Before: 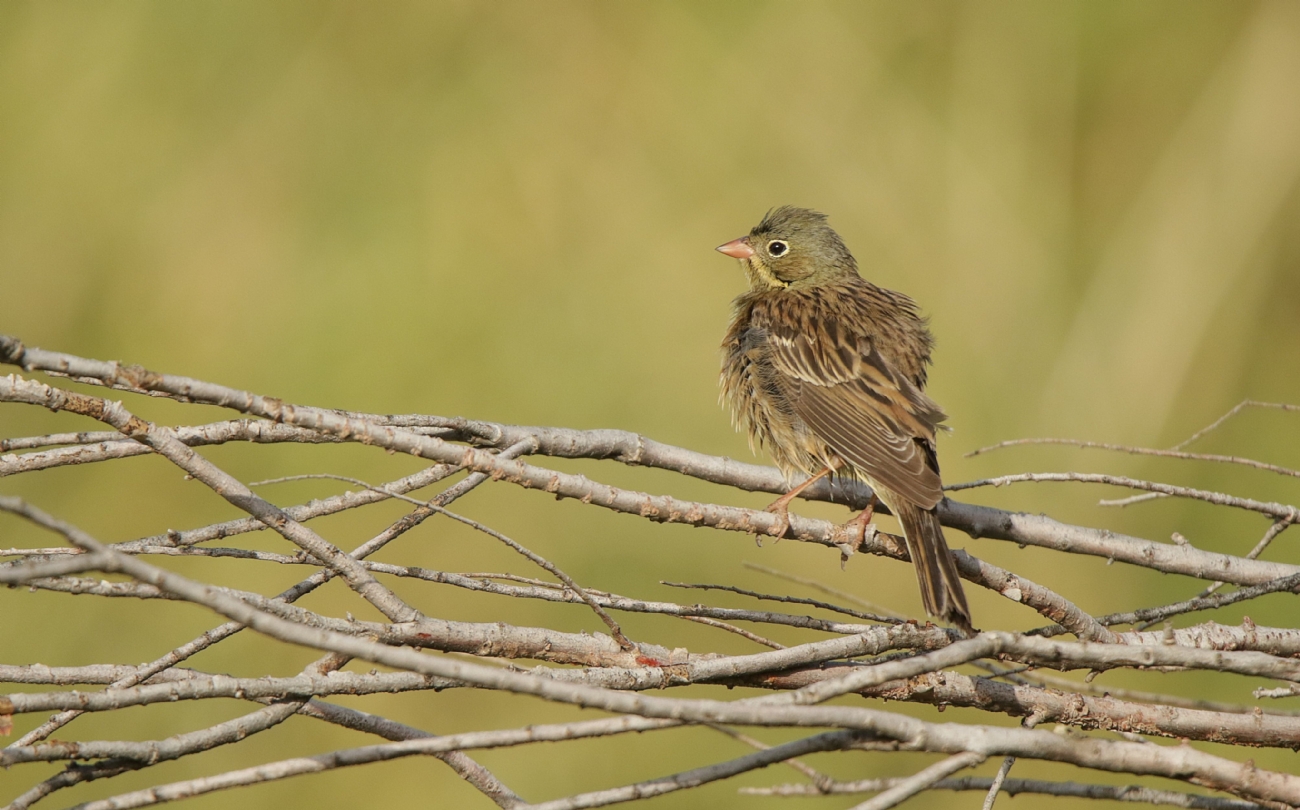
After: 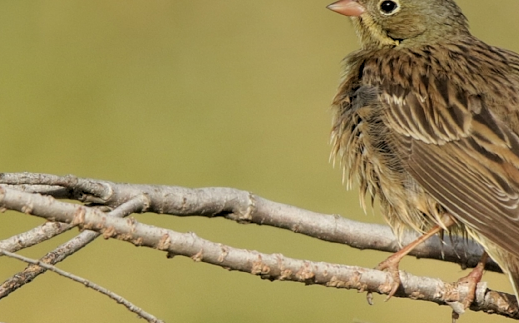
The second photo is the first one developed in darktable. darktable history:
crop: left 30%, top 30%, right 30%, bottom 30%
rgb levels: levels [[0.01, 0.419, 0.839], [0, 0.5, 1], [0, 0.5, 1]]
graduated density: rotation -0.352°, offset 57.64
local contrast: highlights 100%, shadows 100%, detail 120%, midtone range 0.2
